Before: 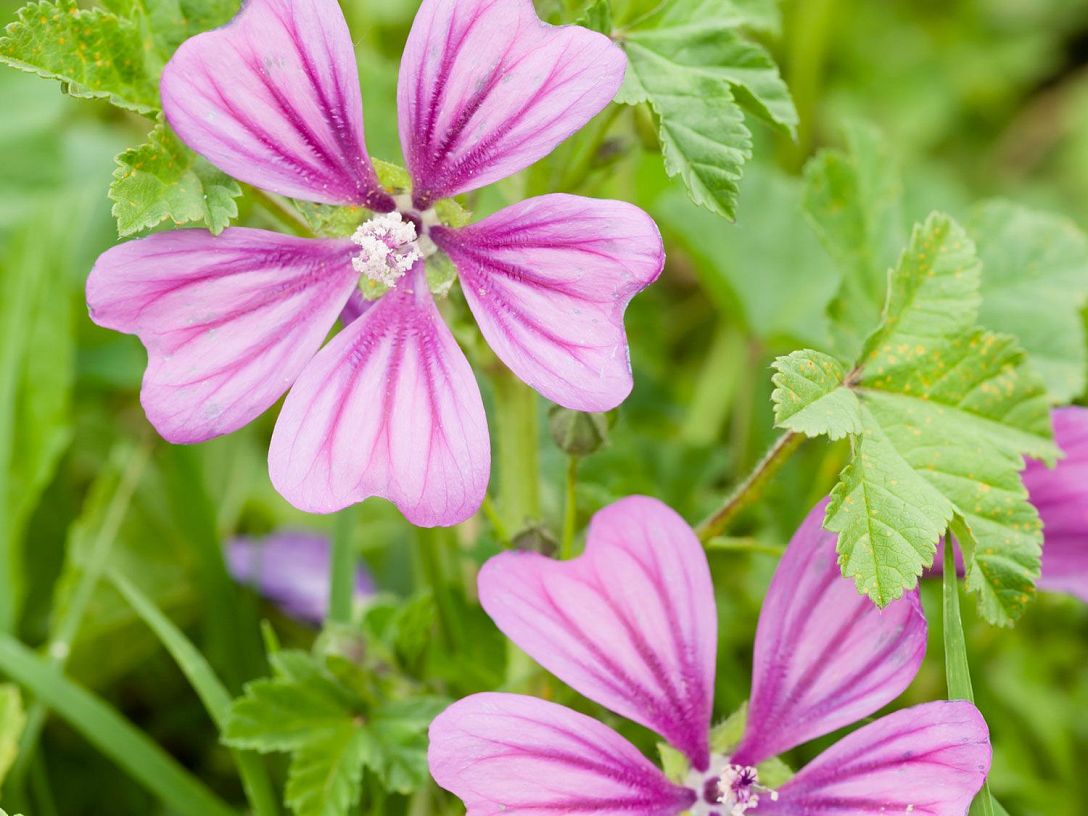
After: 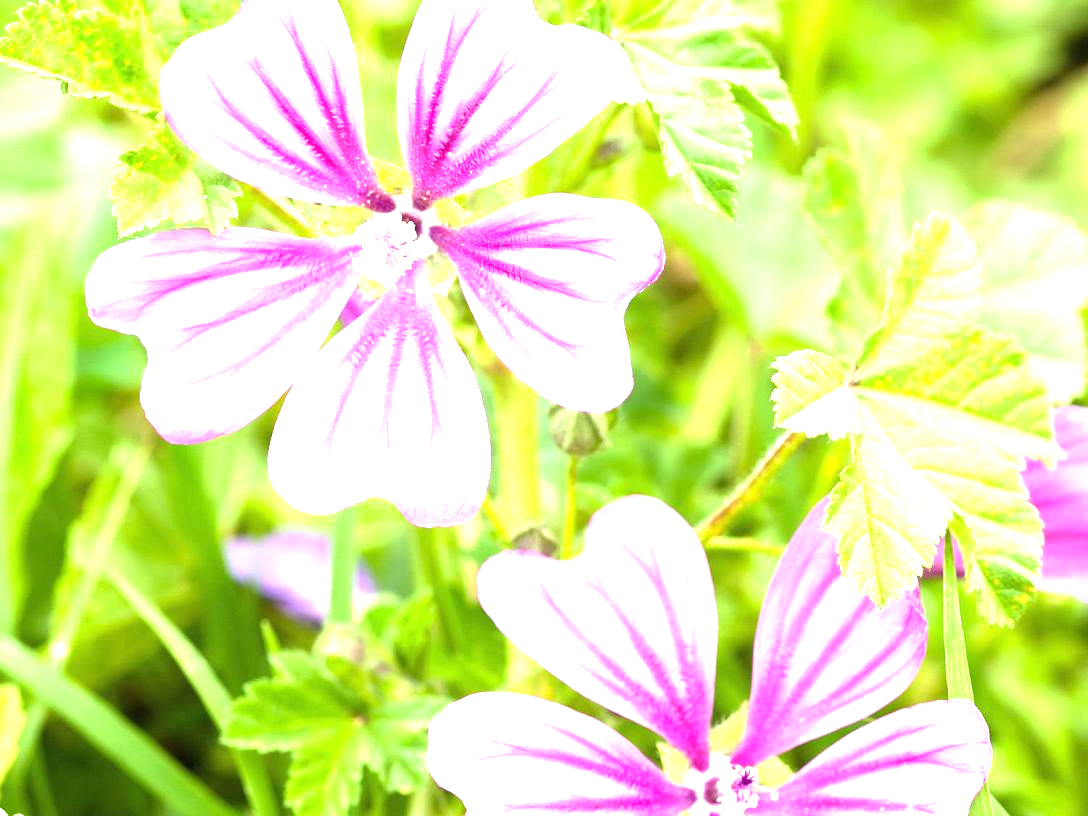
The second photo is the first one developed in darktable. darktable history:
exposure: black level correction 0, exposure 1.684 EV, compensate exposure bias true, compensate highlight preservation false
